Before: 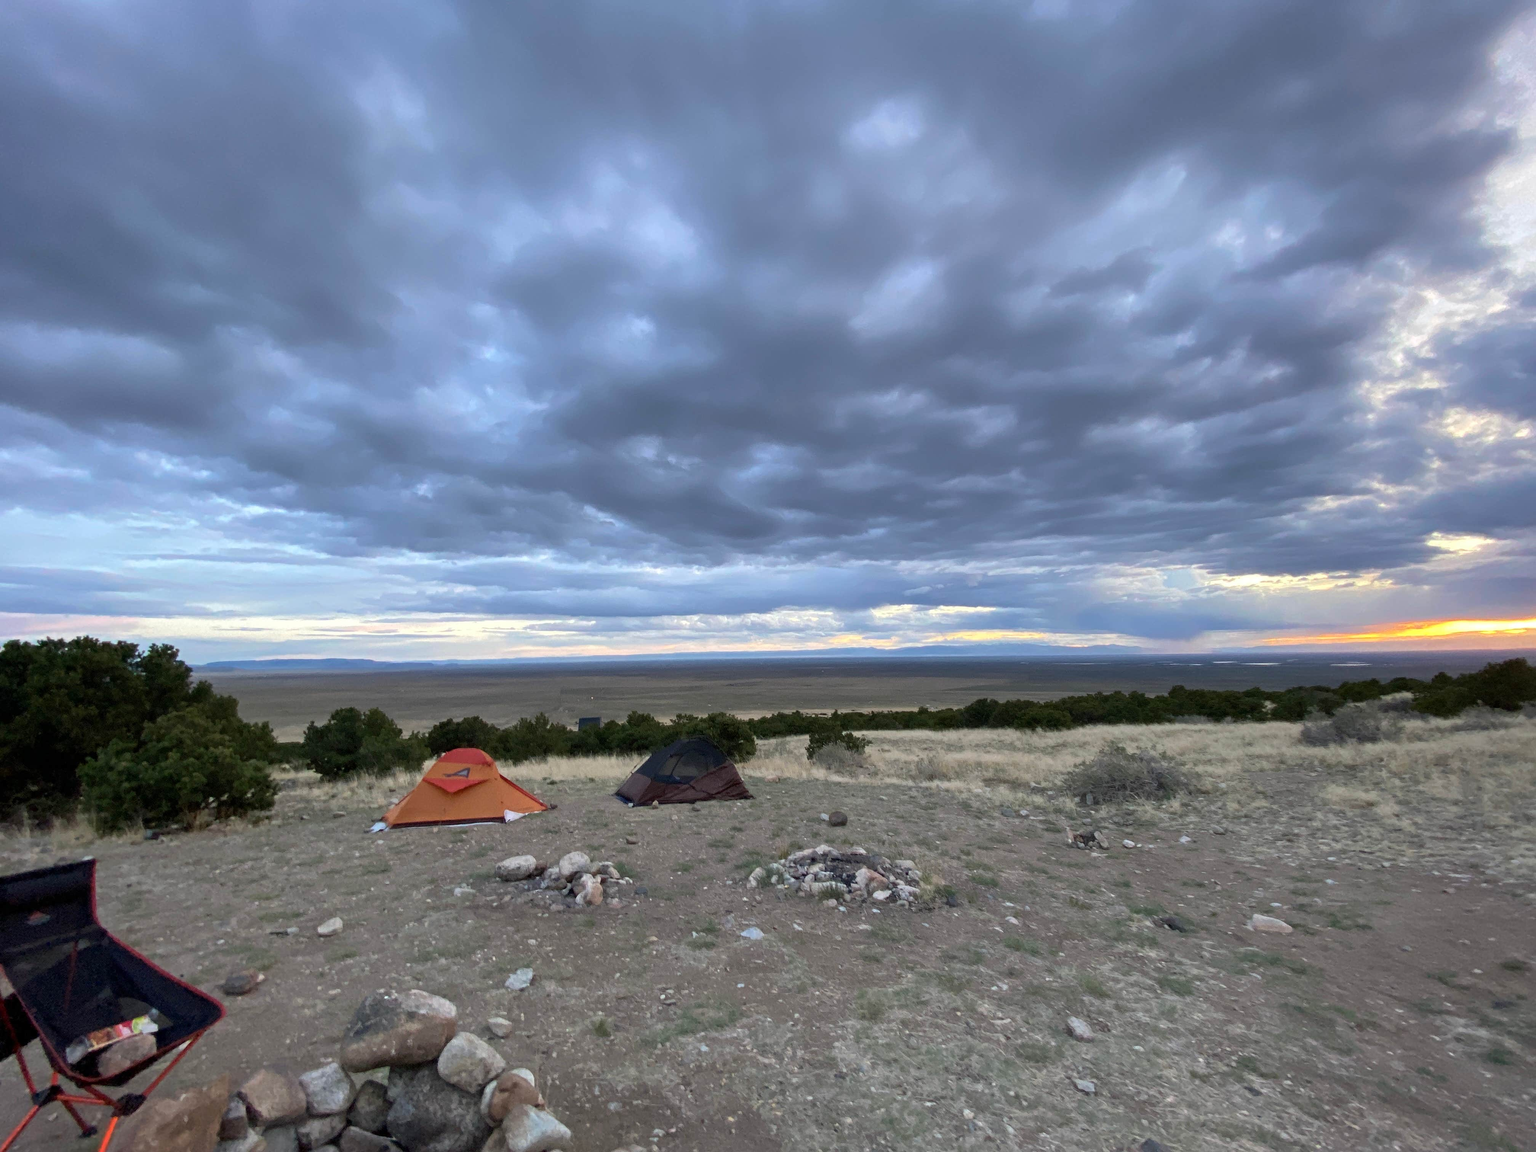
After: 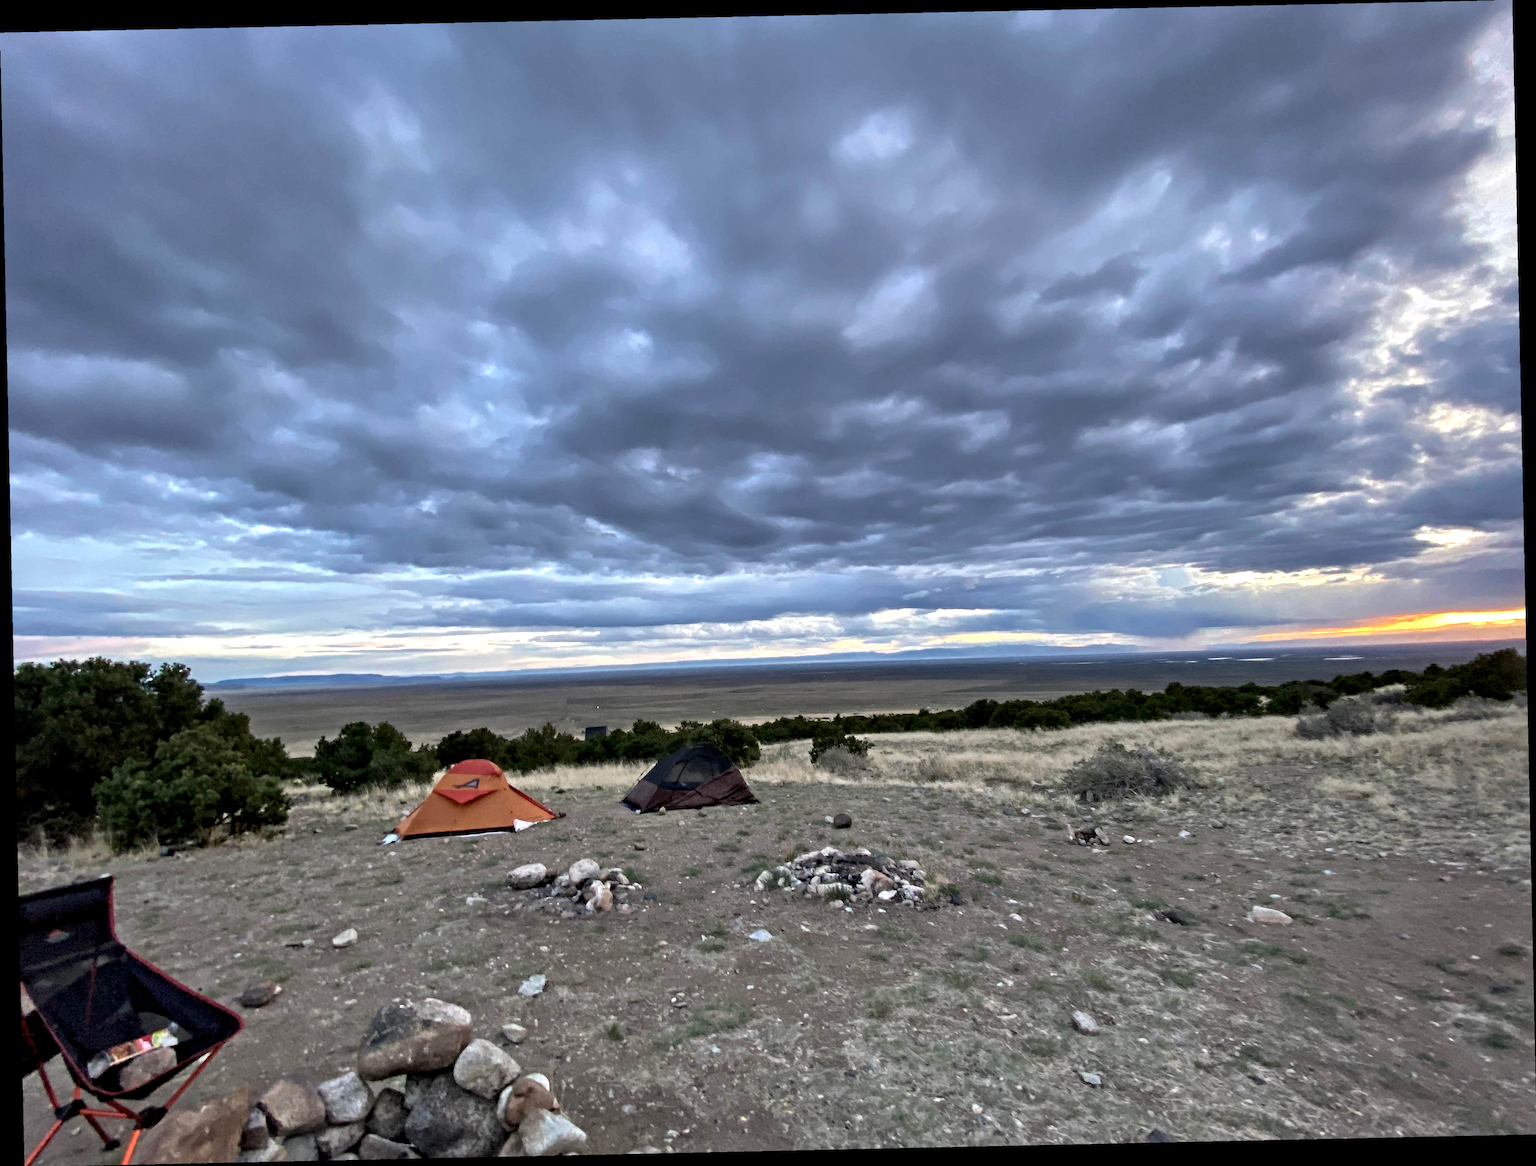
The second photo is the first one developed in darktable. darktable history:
rotate and perspective: rotation -1.24°, automatic cropping off
contrast equalizer: y [[0.511, 0.558, 0.631, 0.632, 0.559, 0.512], [0.5 ×6], [0.507, 0.559, 0.627, 0.644, 0.647, 0.647], [0 ×6], [0 ×6]]
